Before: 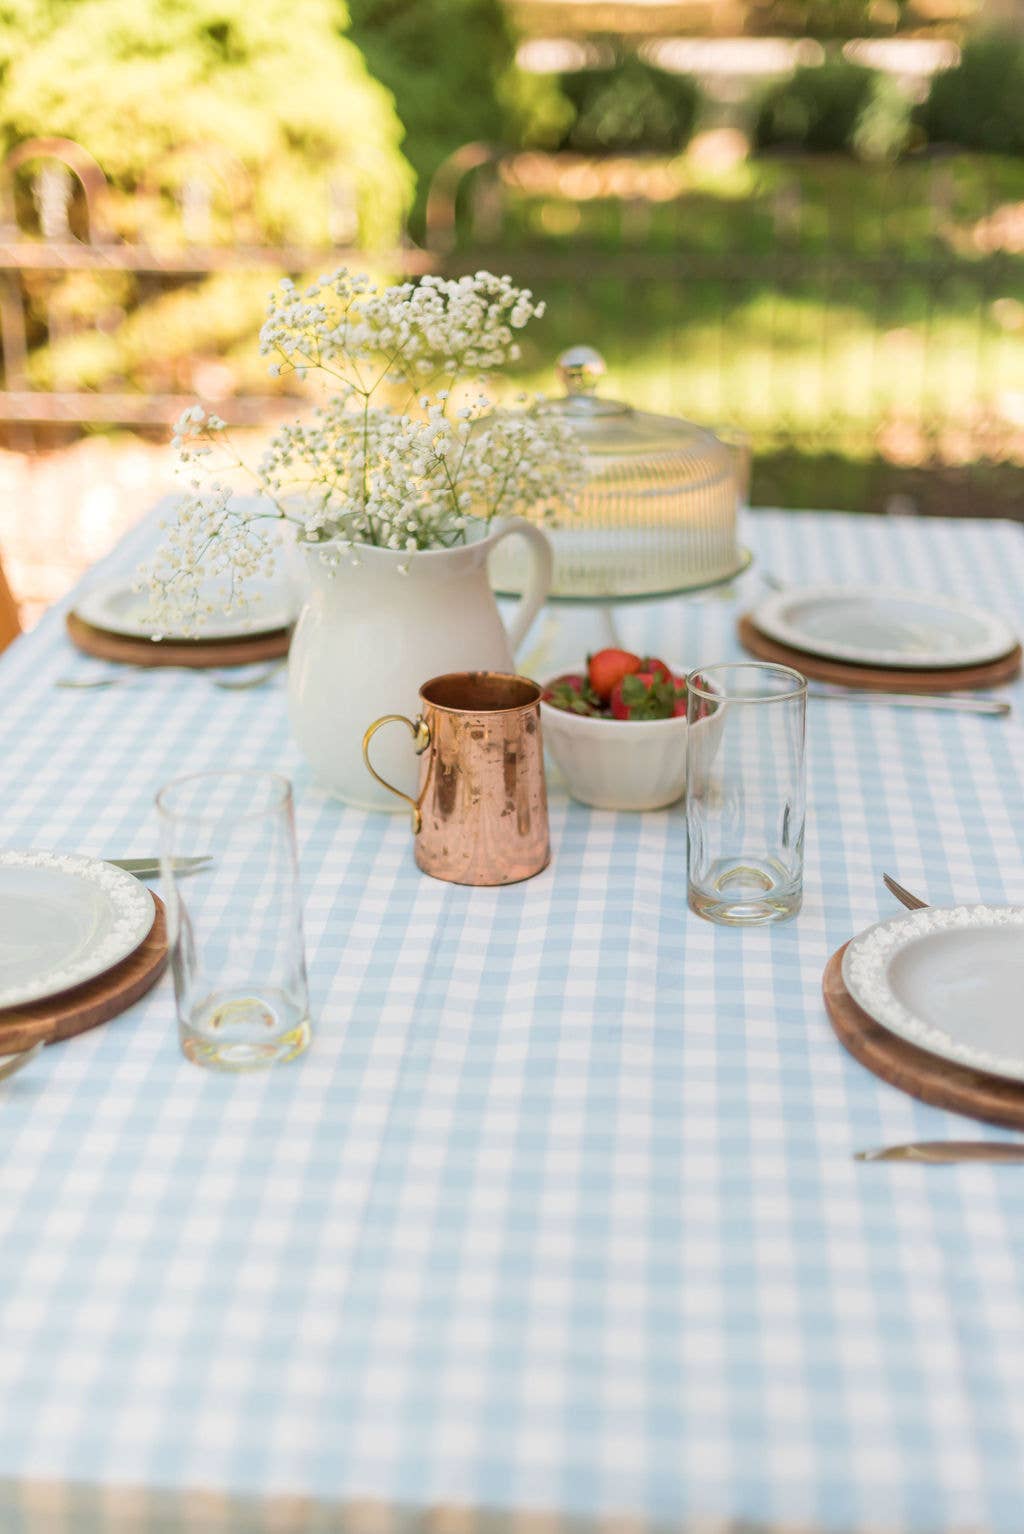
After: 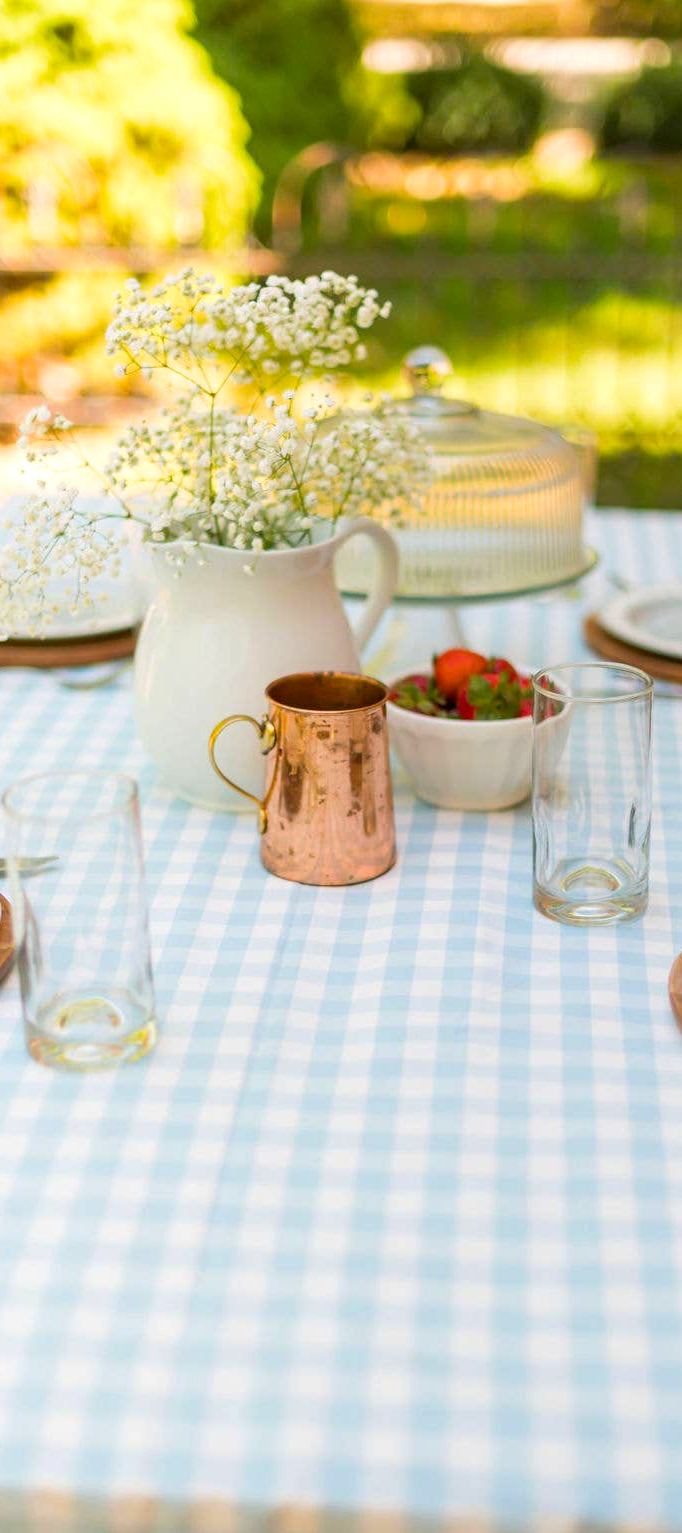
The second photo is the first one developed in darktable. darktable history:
exposure: black level correction 0.002, exposure 0.15 EV, compensate highlight preservation false
crop and rotate: left 15.055%, right 18.278%
color balance rgb: perceptual saturation grading › global saturation 30%
